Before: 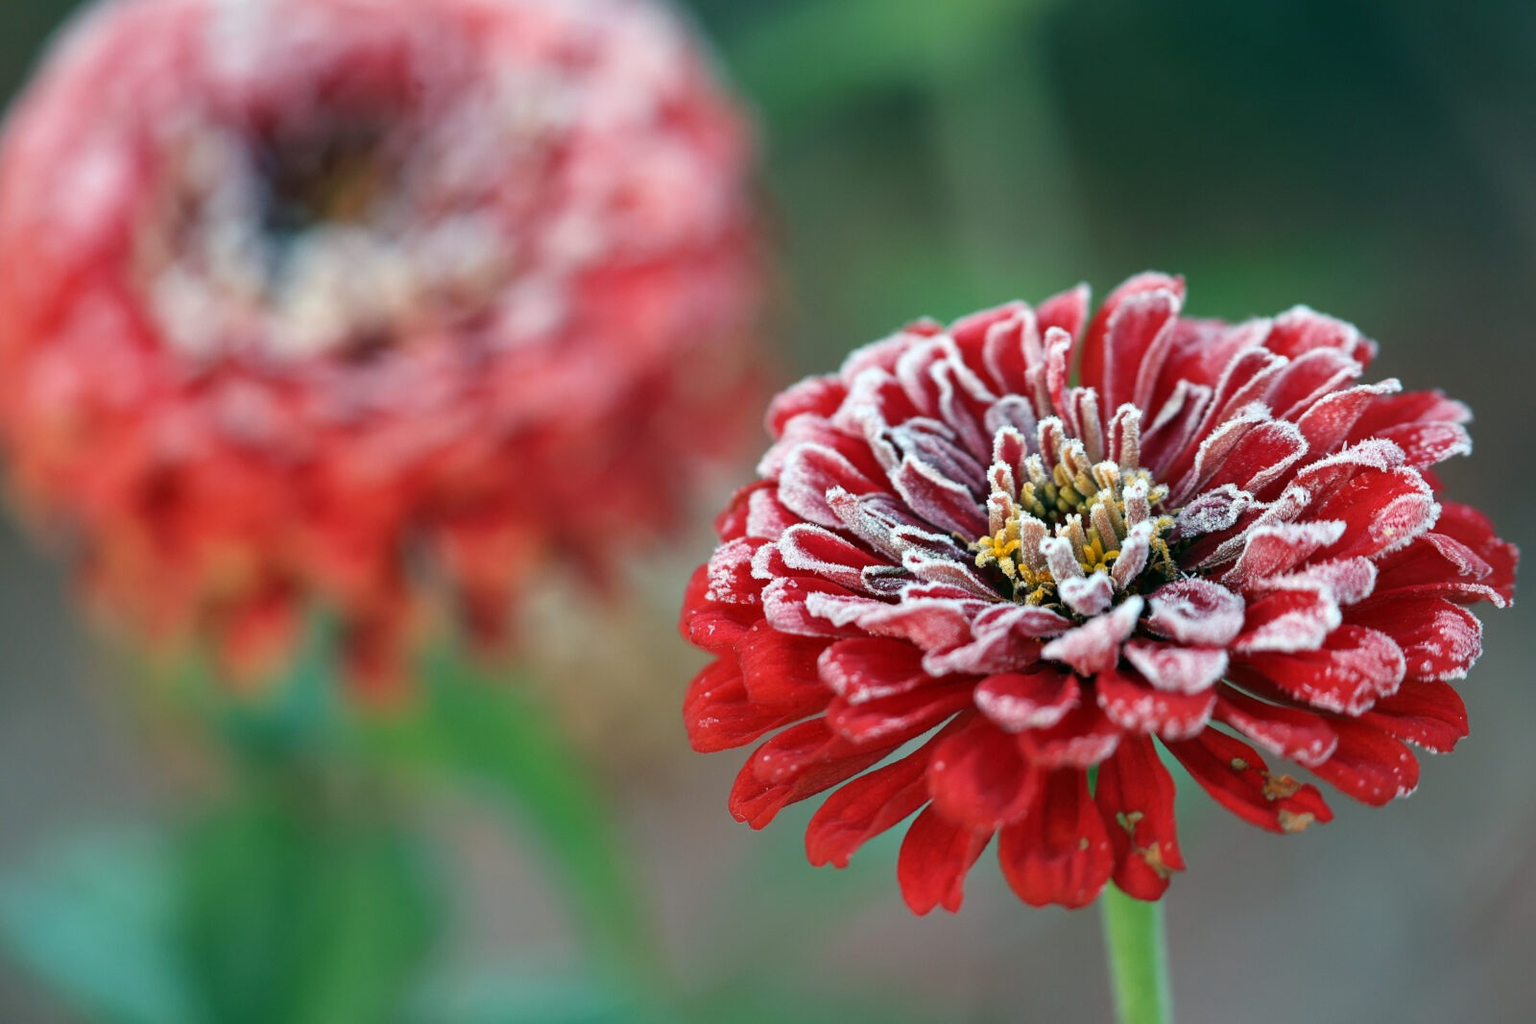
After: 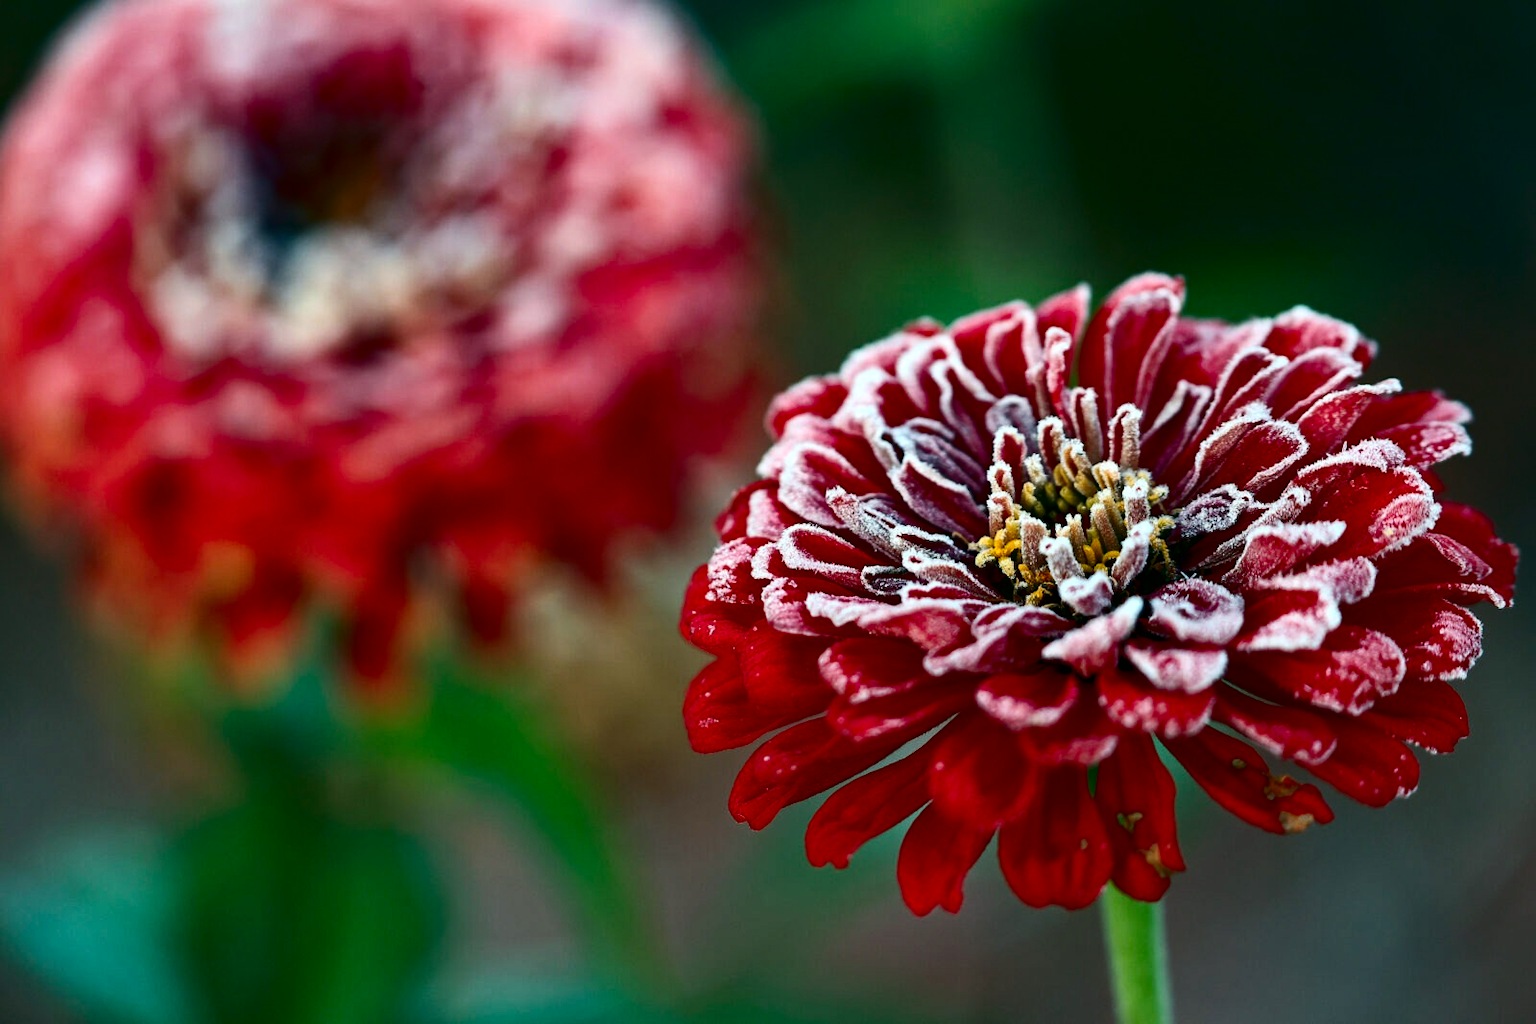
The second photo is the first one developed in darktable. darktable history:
haze removal: compatibility mode true, adaptive false
contrast brightness saturation: contrast 0.24, brightness -0.24, saturation 0.14
